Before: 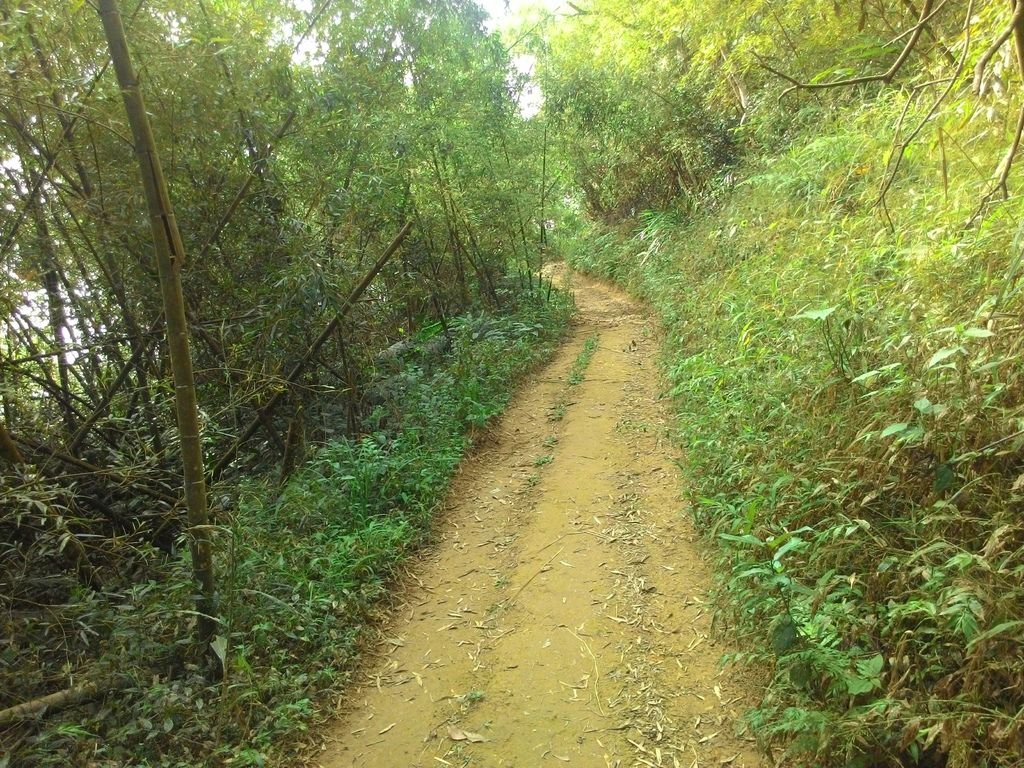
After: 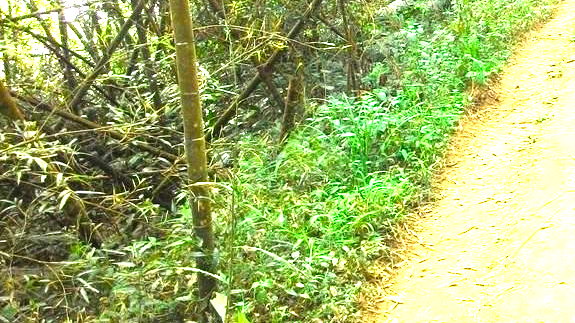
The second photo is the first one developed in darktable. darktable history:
exposure: black level correction 0.001, exposure 0.499 EV, compensate exposure bias true, compensate highlight preservation false
color correction: highlights b* -0.034, saturation 1.13
crop: top 44.675%, right 43.754%, bottom 13.193%
levels: black 0.03%, levels [0, 0.281, 0.562]
color zones: curves: ch1 [(0, 0.469) (0.01, 0.469) (0.12, 0.446) (0.248, 0.469) (0.5, 0.5) (0.748, 0.5) (0.99, 0.469) (1, 0.469)]
